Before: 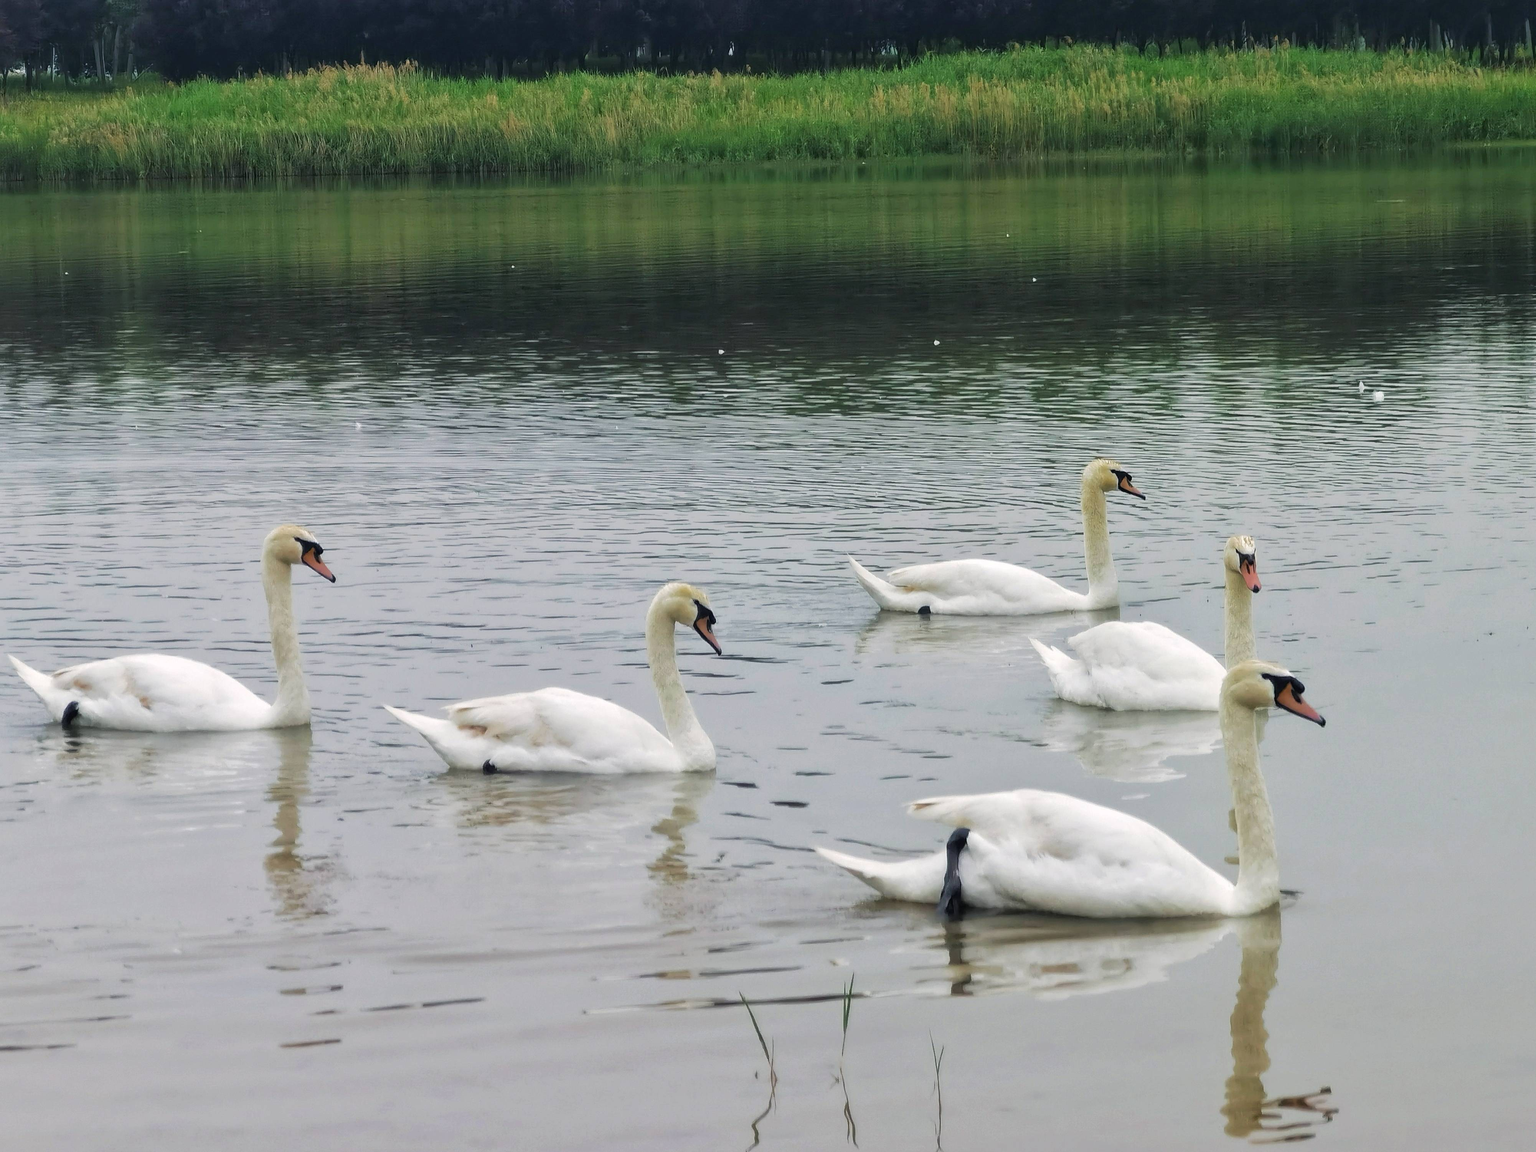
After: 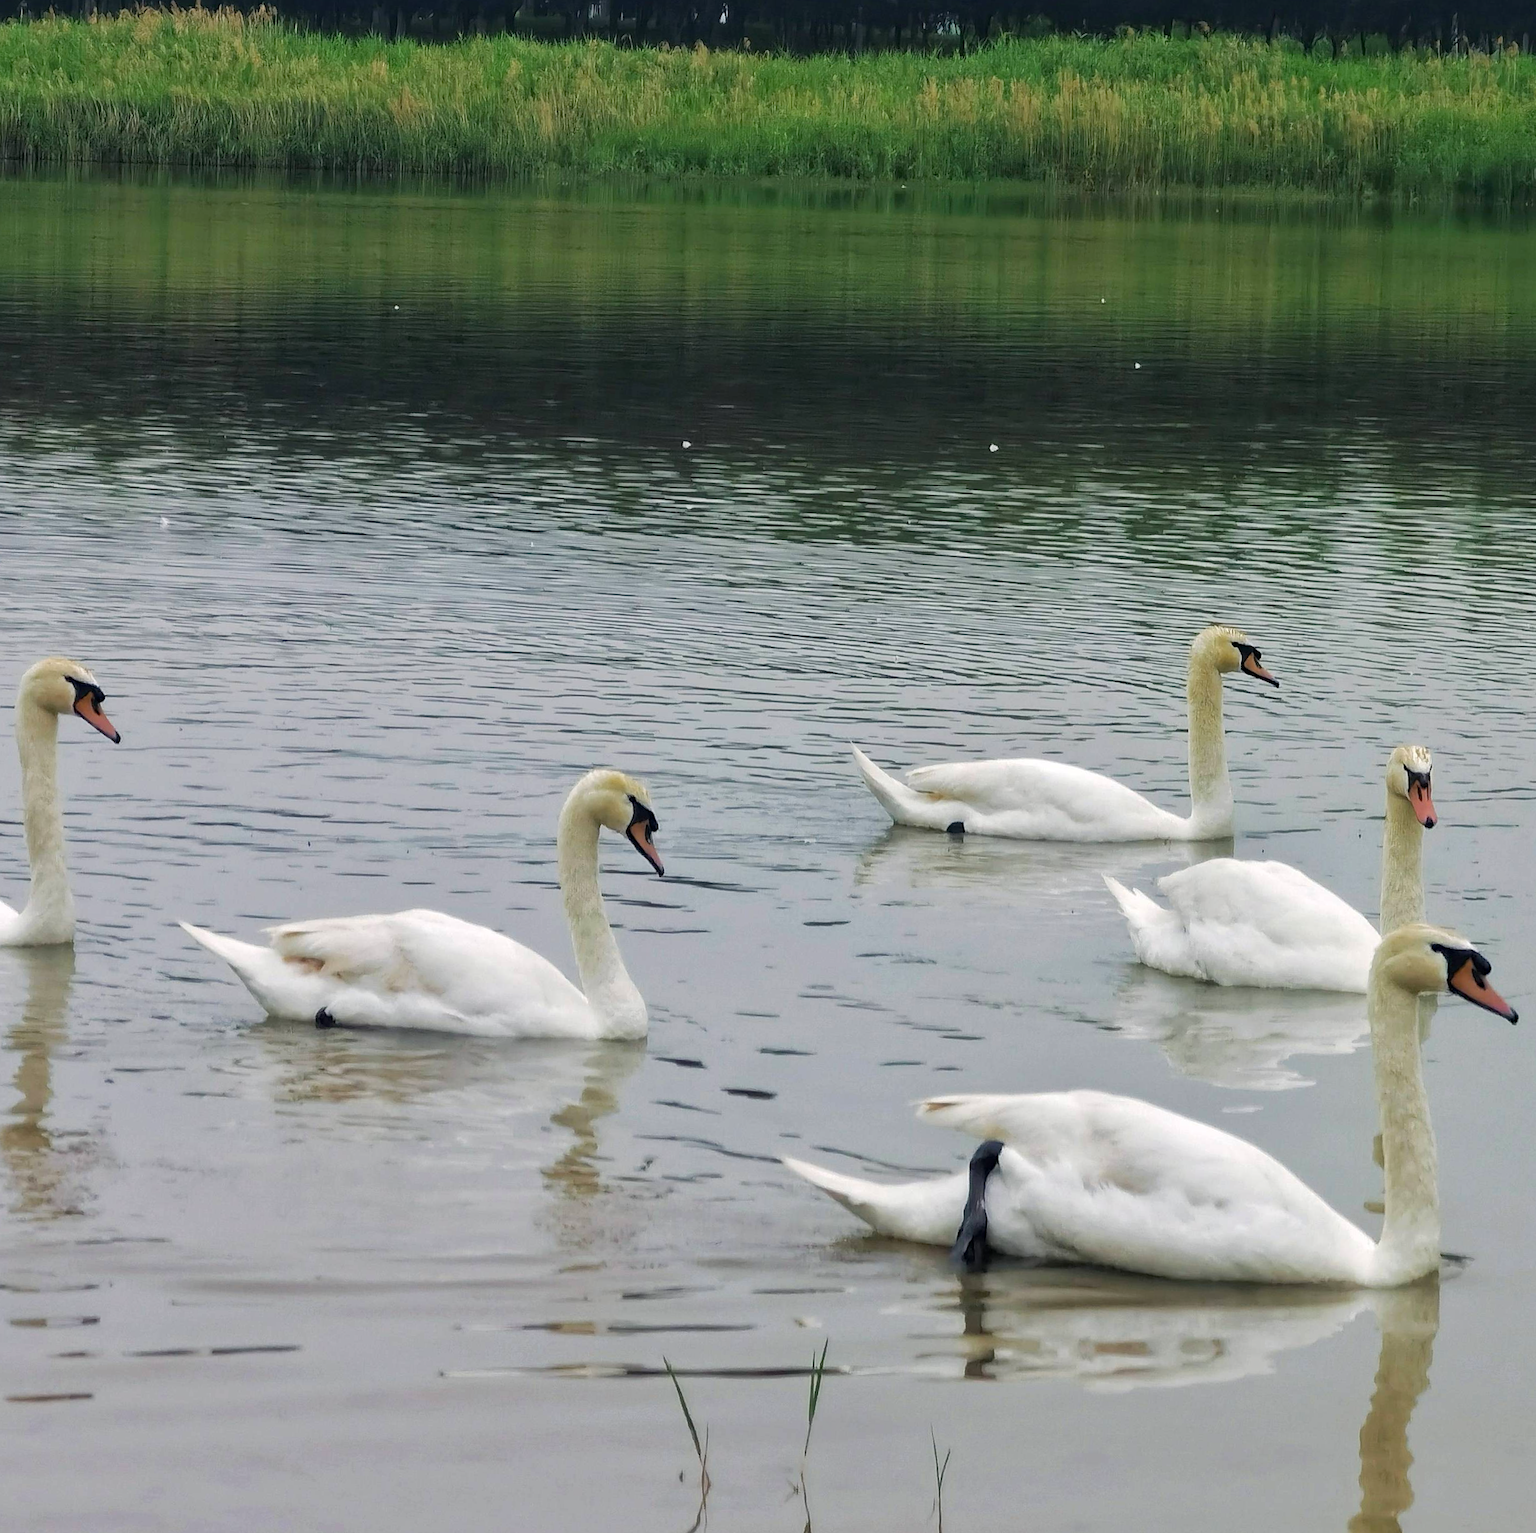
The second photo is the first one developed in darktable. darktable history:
crop and rotate: angle -3.07°, left 14.038%, top 0.04%, right 10.865%, bottom 0.018%
haze removal: compatibility mode true
